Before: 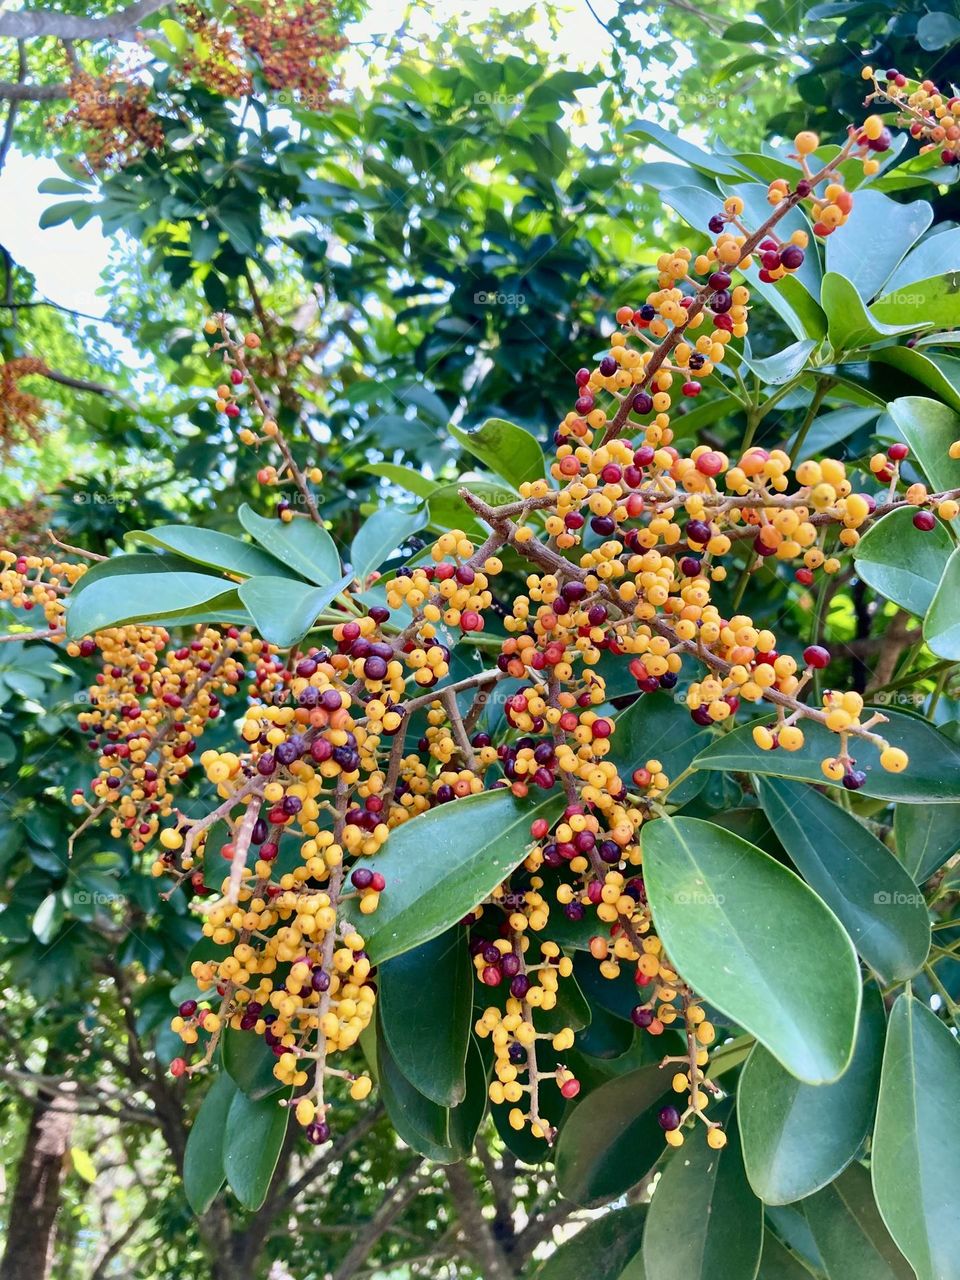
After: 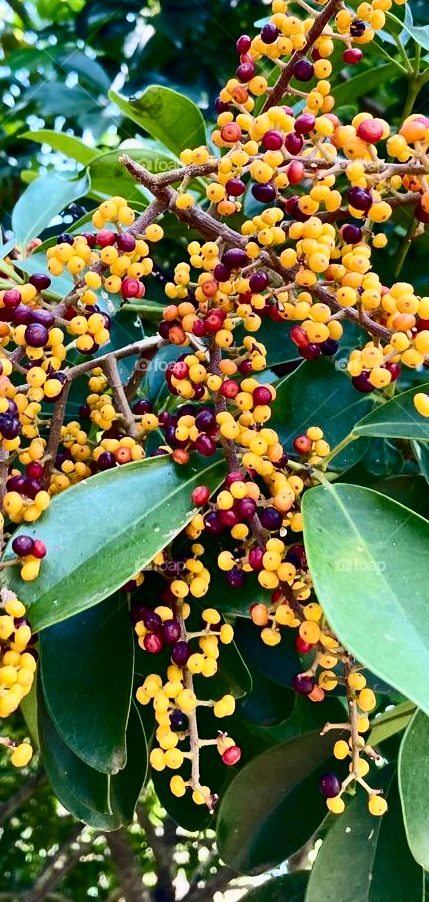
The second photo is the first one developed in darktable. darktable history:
crop: left 35.366%, top 26.02%, right 19.889%, bottom 3.442%
contrast brightness saturation: contrast 0.277
color balance rgb: perceptual saturation grading › global saturation 19.619%
